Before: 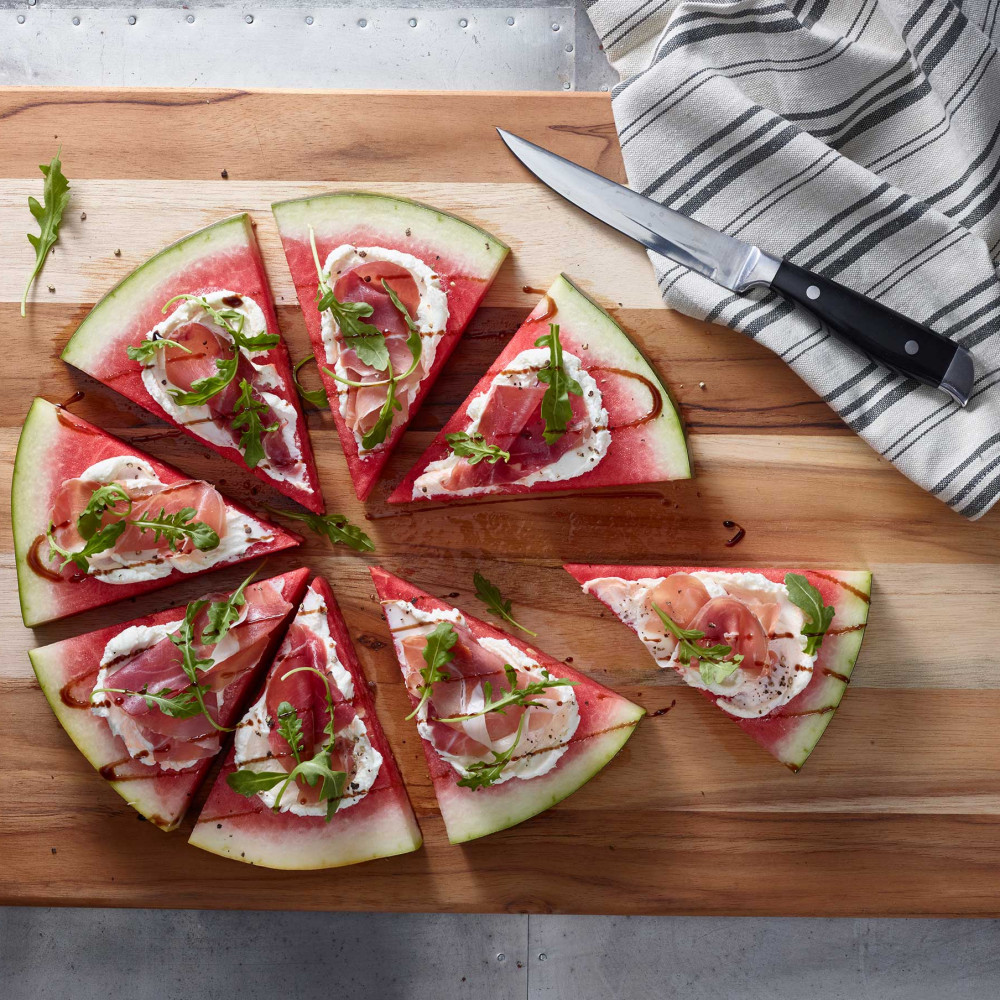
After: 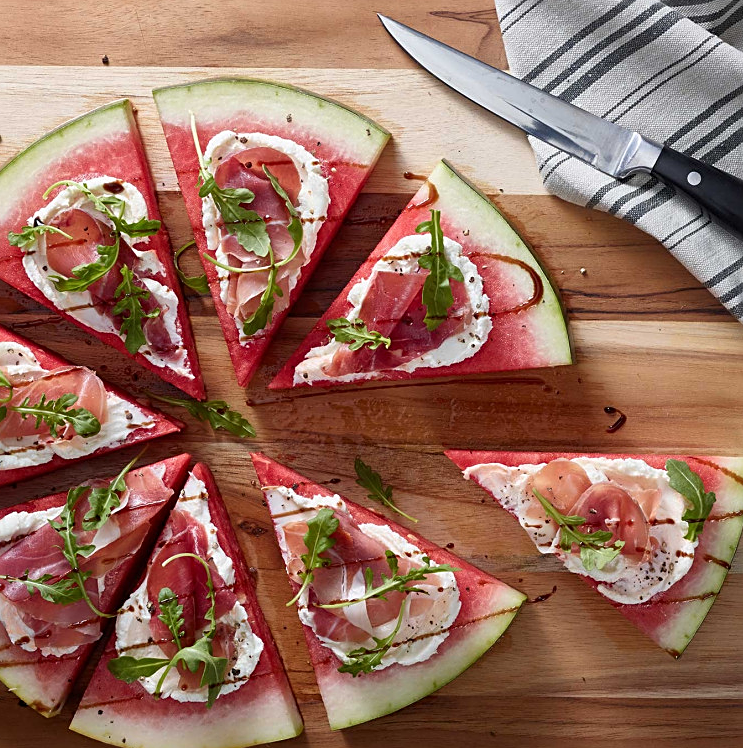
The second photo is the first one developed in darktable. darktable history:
sharpen: on, module defaults
crop and rotate: left 11.955%, top 11.475%, right 13.688%, bottom 13.684%
